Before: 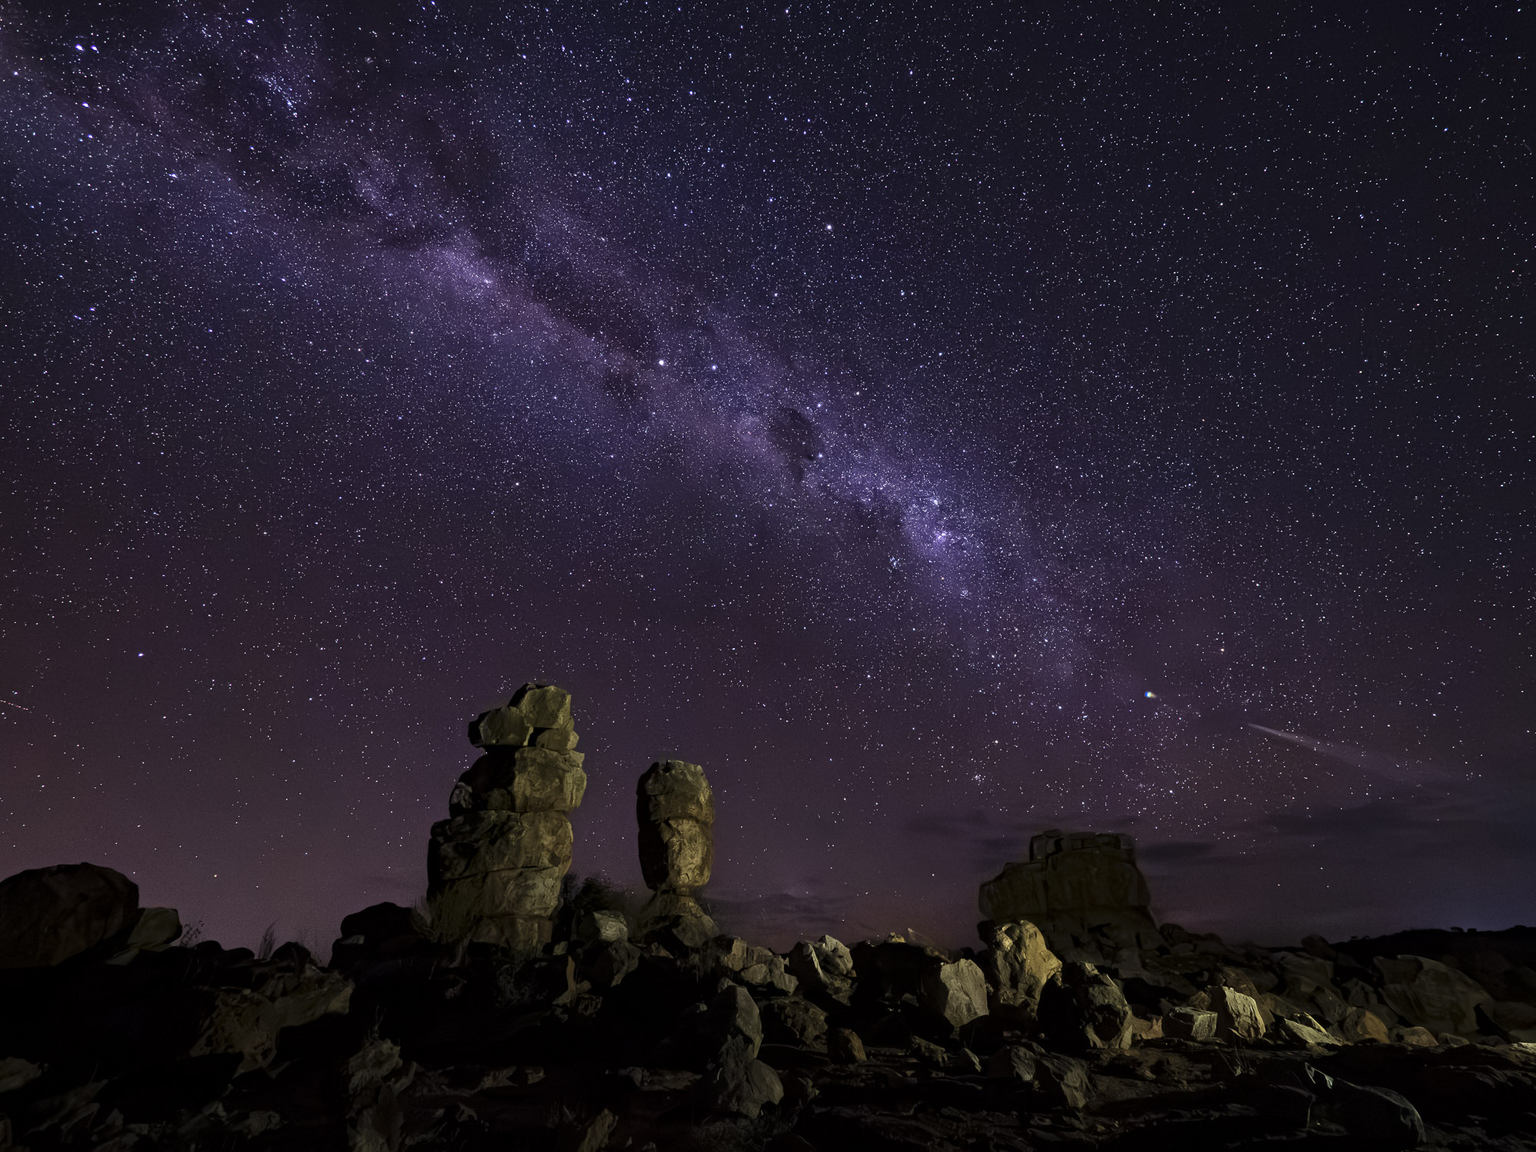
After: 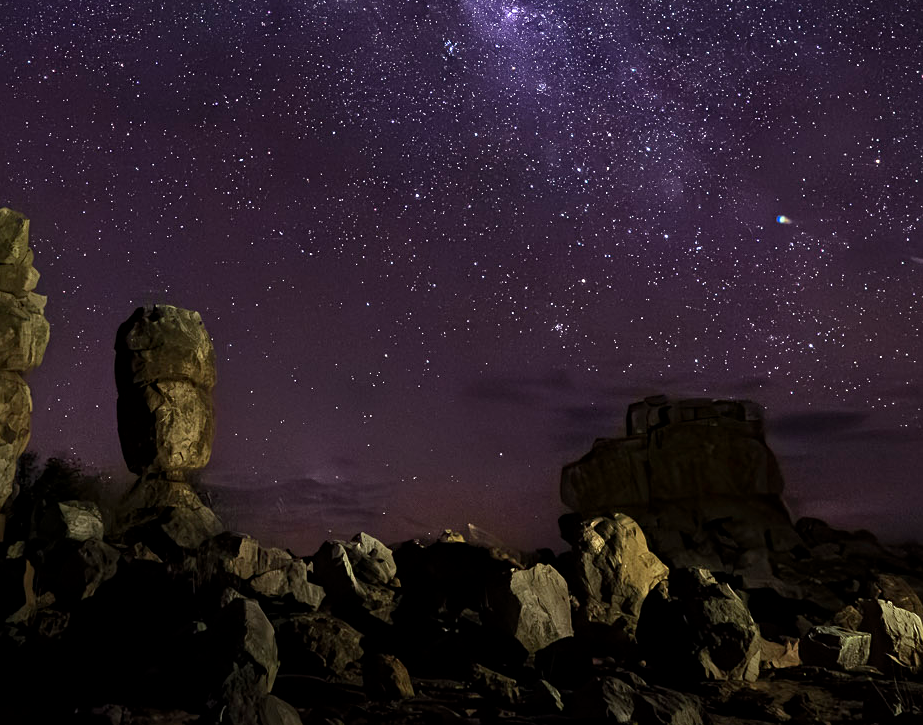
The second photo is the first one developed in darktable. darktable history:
exposure: exposure 0.081 EV, compensate highlight preservation false
crop: left 35.707%, top 45.723%, right 18.109%, bottom 5.901%
sharpen: amount 0.21
